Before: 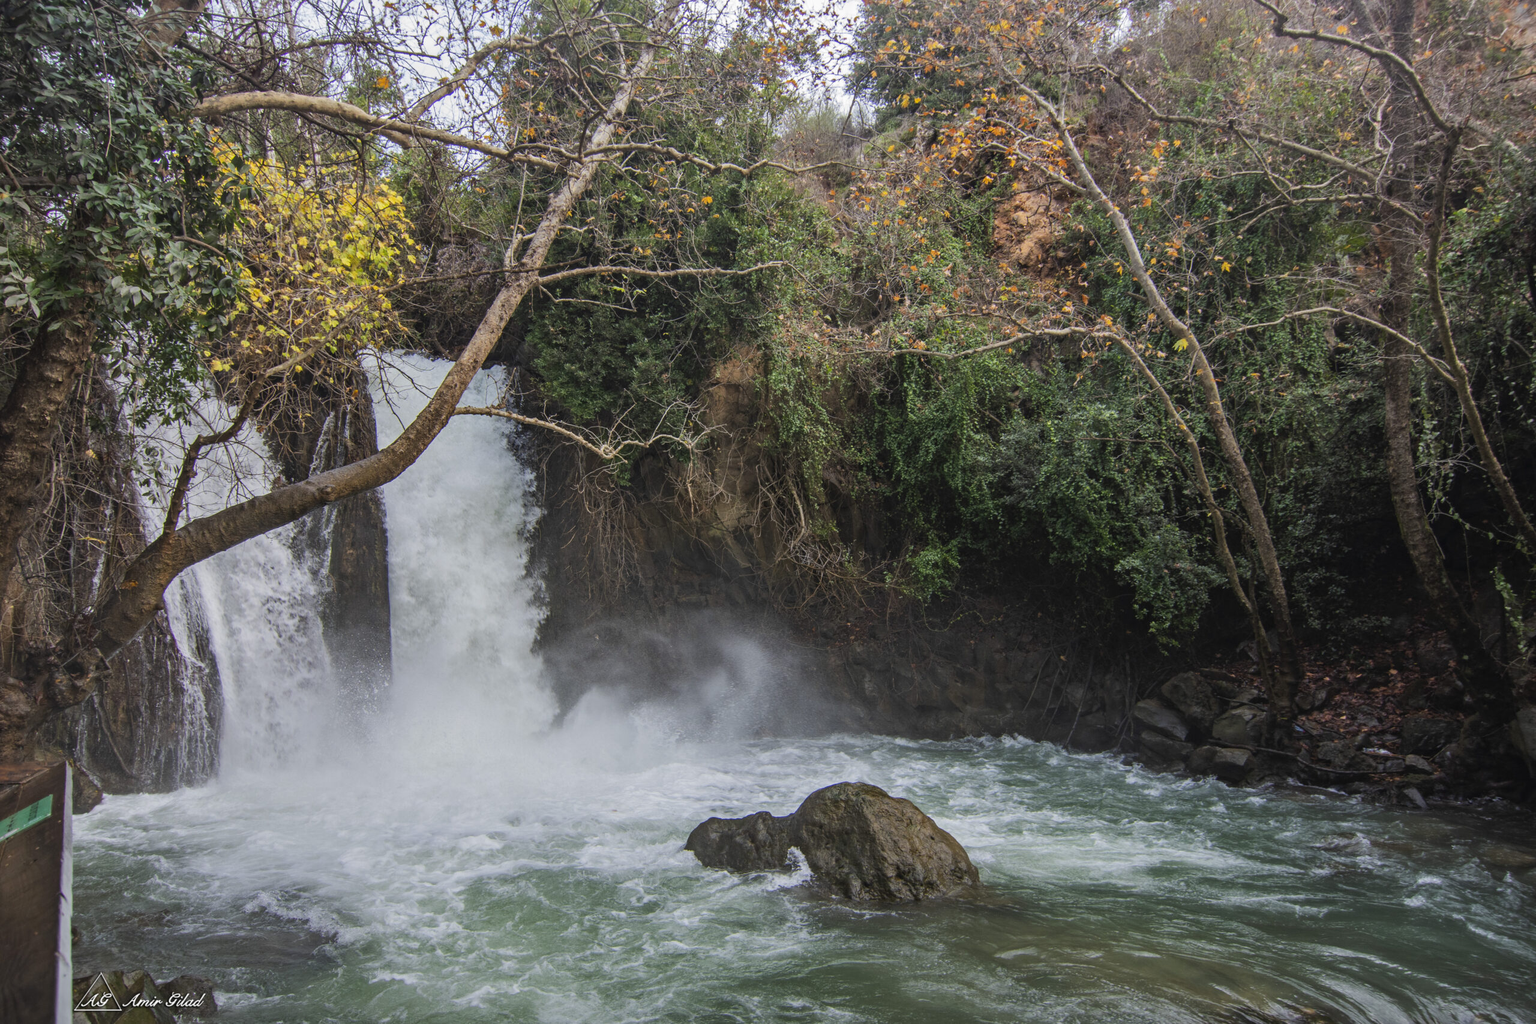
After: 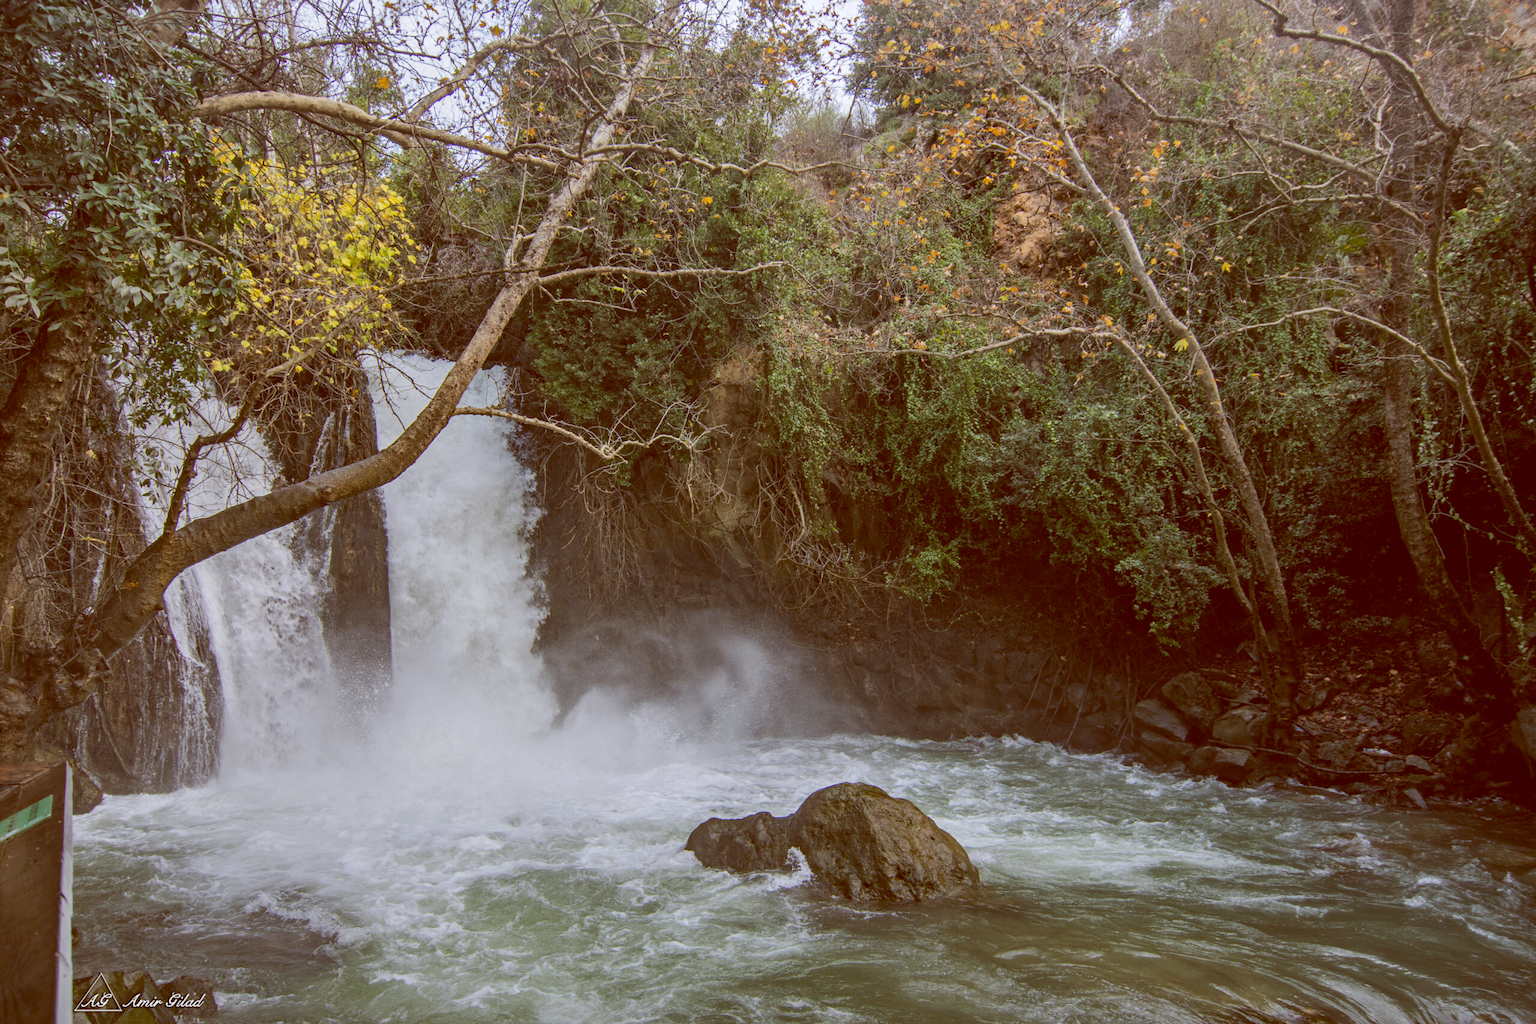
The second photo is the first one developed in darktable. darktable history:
exposure: compensate highlight preservation false
color balance: lift [1, 1.011, 0.999, 0.989], gamma [1.109, 1.045, 1.039, 0.955], gain [0.917, 0.936, 0.952, 1.064], contrast 2.32%, contrast fulcrum 19%, output saturation 101%
